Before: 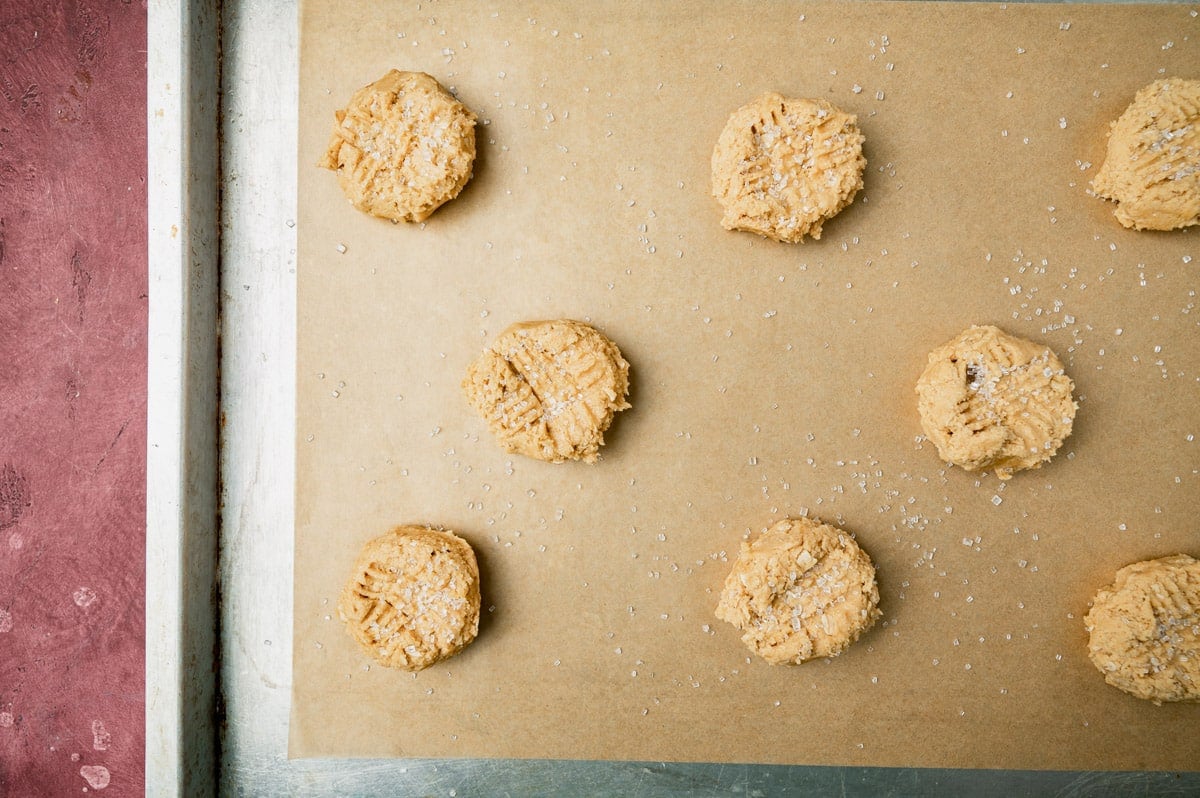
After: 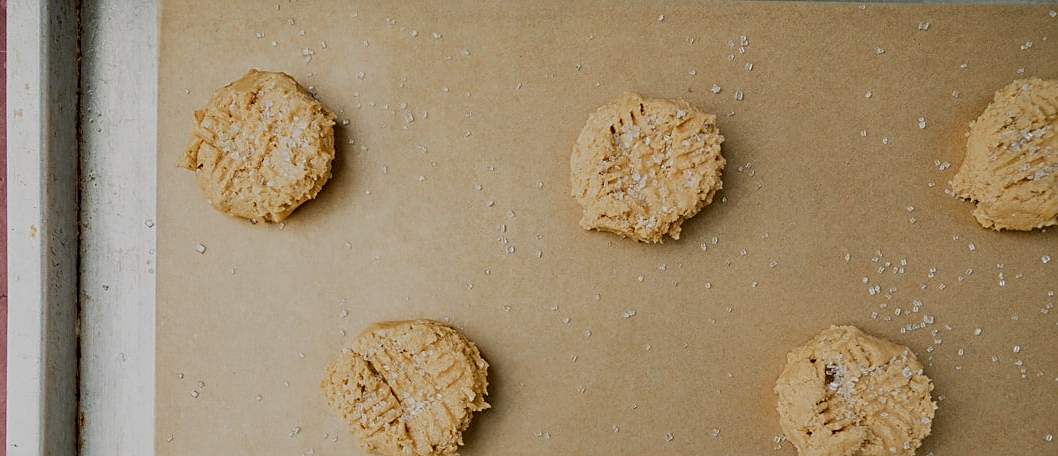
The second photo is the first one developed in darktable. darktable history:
crop and rotate: left 11.812%, bottom 42.776%
sharpen: on, module defaults
exposure: black level correction 0, exposure -0.766 EV, compensate highlight preservation false
